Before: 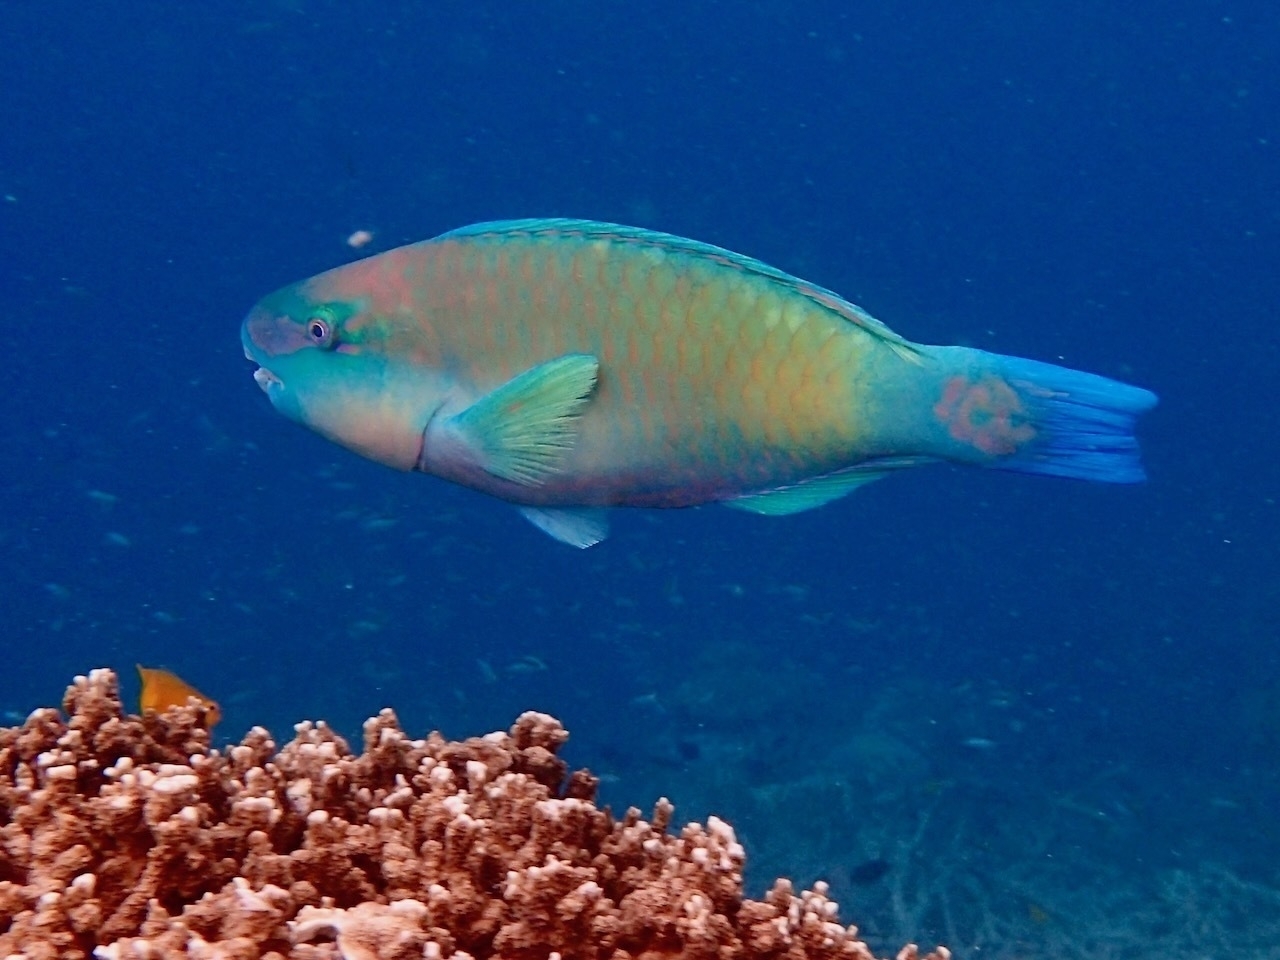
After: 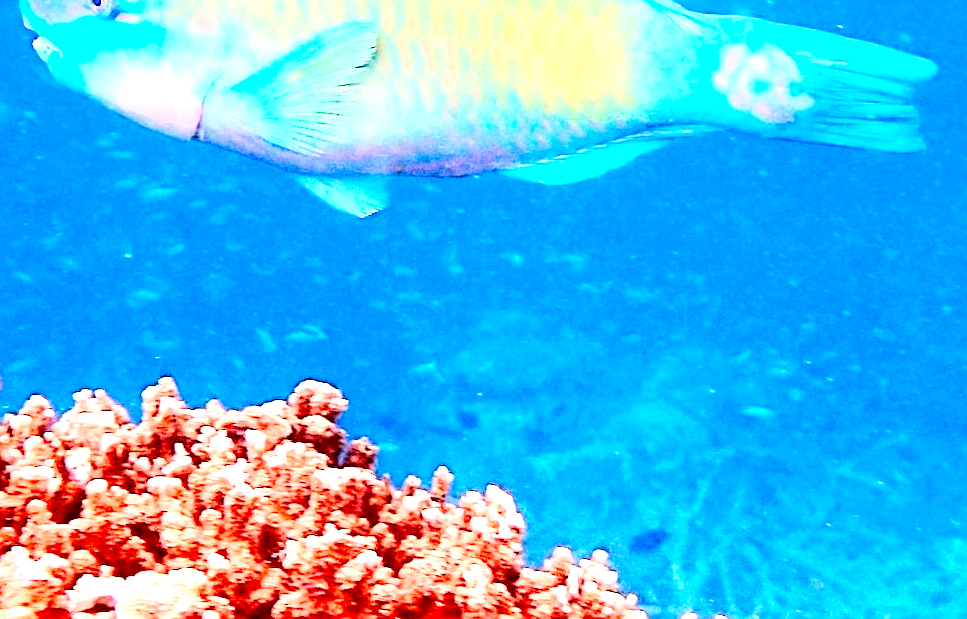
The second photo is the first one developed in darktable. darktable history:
tone equalizer: on, module defaults
tone curve: curves: ch0 [(0, 0) (0.104, 0.068) (0.236, 0.227) (0.46, 0.576) (0.657, 0.796) (0.861, 0.932) (1, 0.981)]; ch1 [(0, 0) (0.353, 0.344) (0.434, 0.382) (0.479, 0.476) (0.502, 0.504) (0.544, 0.534) (0.57, 0.57) (0.586, 0.603) (0.618, 0.631) (0.657, 0.679) (1, 1)]; ch2 [(0, 0) (0.34, 0.314) (0.434, 0.43) (0.5, 0.511) (0.528, 0.545) (0.557, 0.573) (0.573, 0.618) (0.628, 0.751) (1, 1)], color space Lab, linked channels, preserve colors none
exposure: black level correction 0.001, exposure 2.549 EV, compensate highlight preservation false
crop and rotate: left 17.284%, top 34.548%, right 7.125%, bottom 0.931%
sharpen: on, module defaults
